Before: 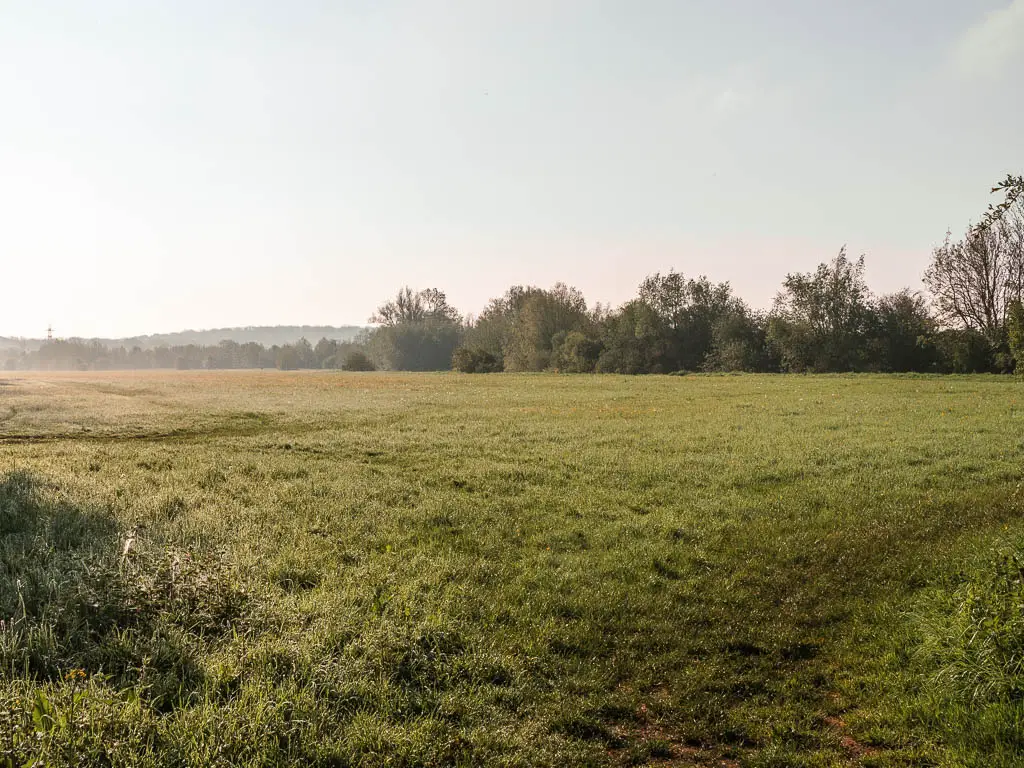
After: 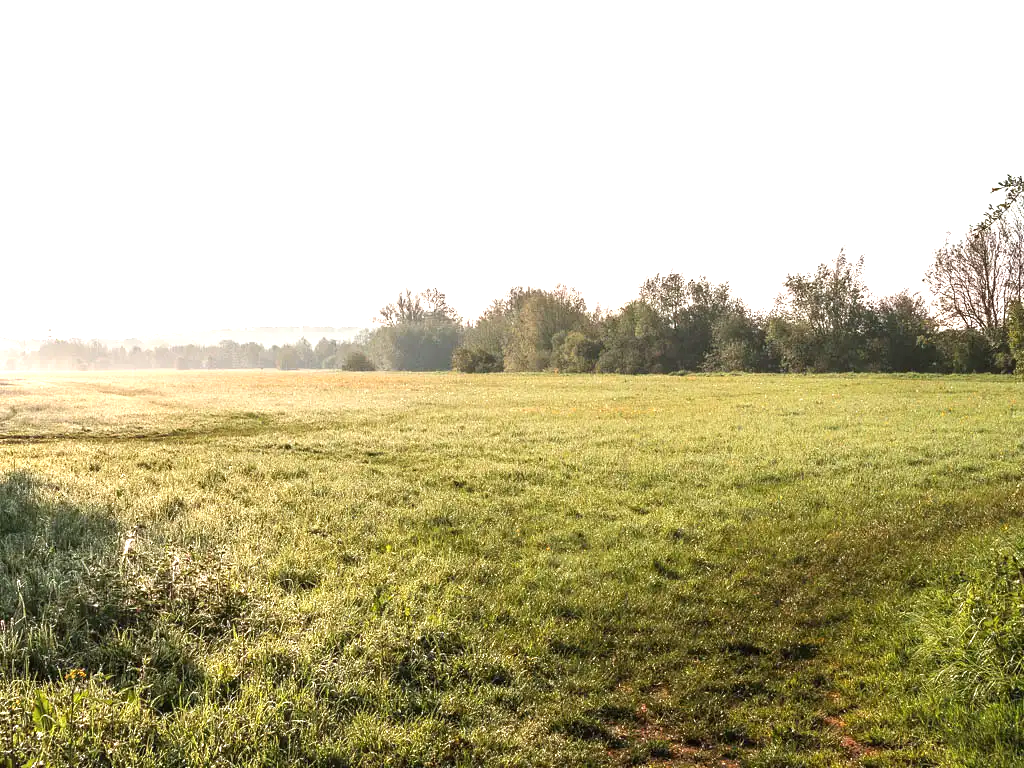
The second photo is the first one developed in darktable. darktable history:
exposure: black level correction 0, exposure 1.101 EV, compensate highlight preservation false
